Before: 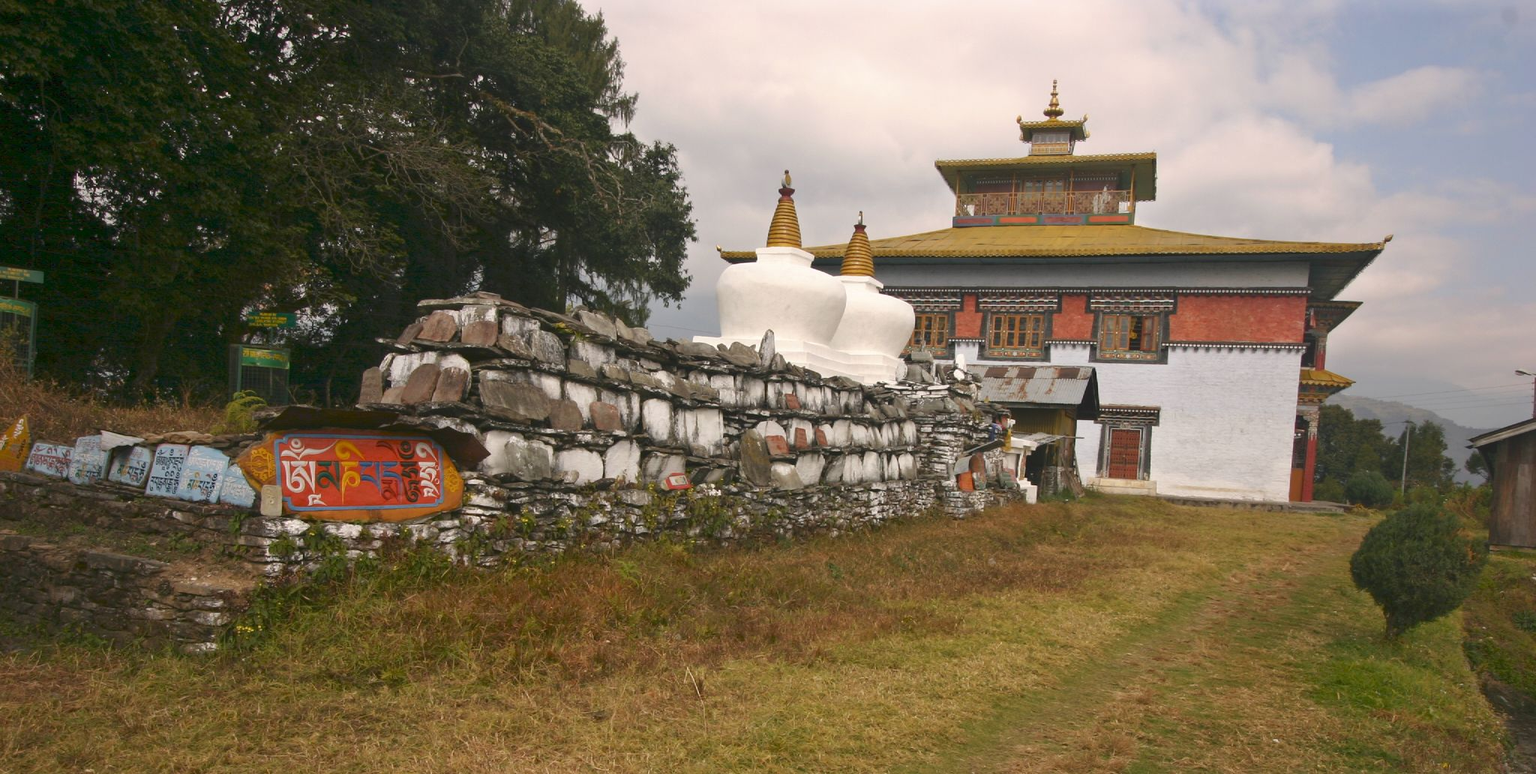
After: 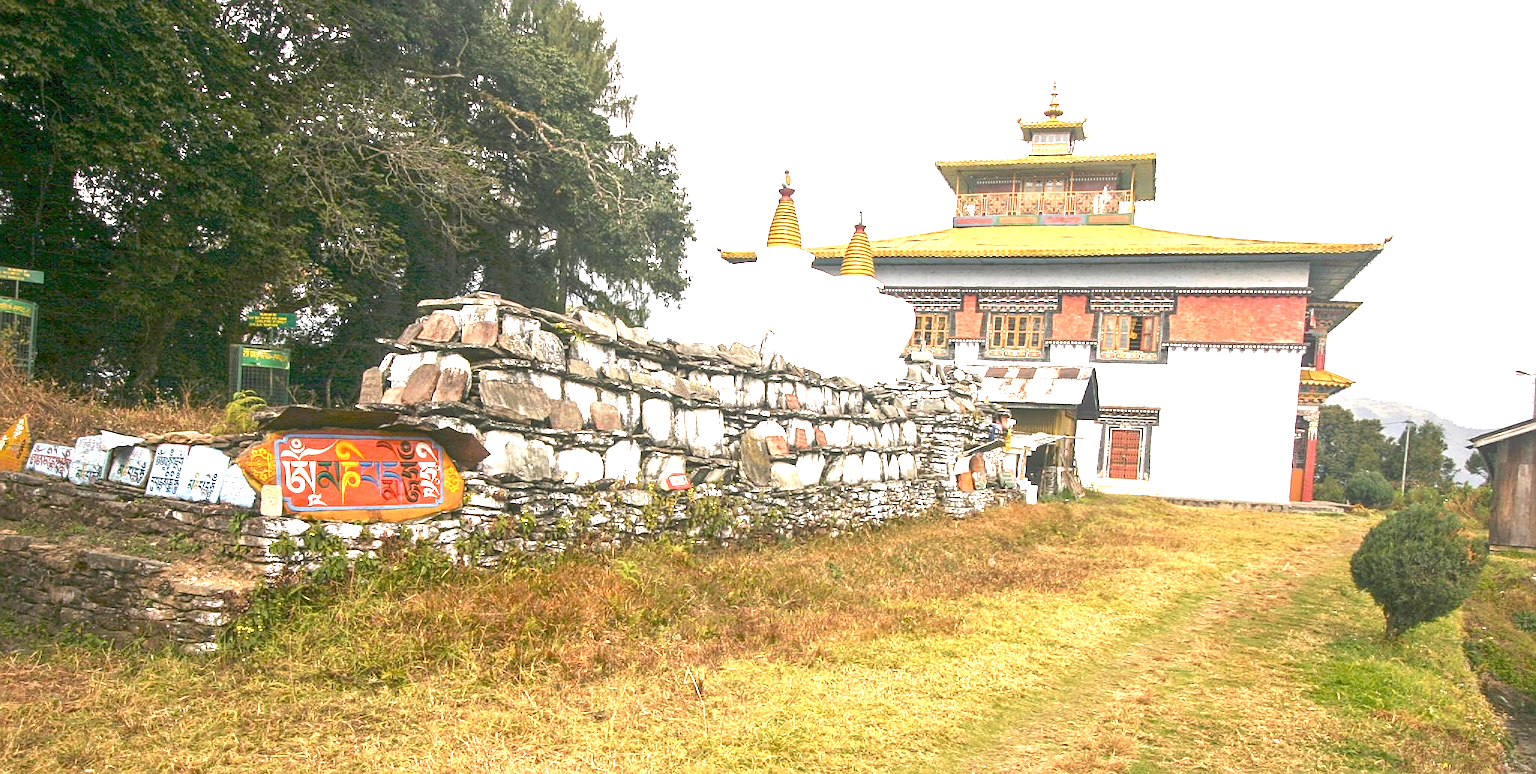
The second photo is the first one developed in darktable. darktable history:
exposure: black level correction 0, exposure 1.506 EV, compensate exposure bias true, compensate highlight preservation false
tone equalizer: -8 EV -0.39 EV, -7 EV -0.395 EV, -6 EV -0.322 EV, -5 EV -0.252 EV, -3 EV 0.216 EV, -2 EV 0.333 EV, -1 EV 0.412 EV, +0 EV 0.439 EV
sharpen: on, module defaults
local contrast: on, module defaults
